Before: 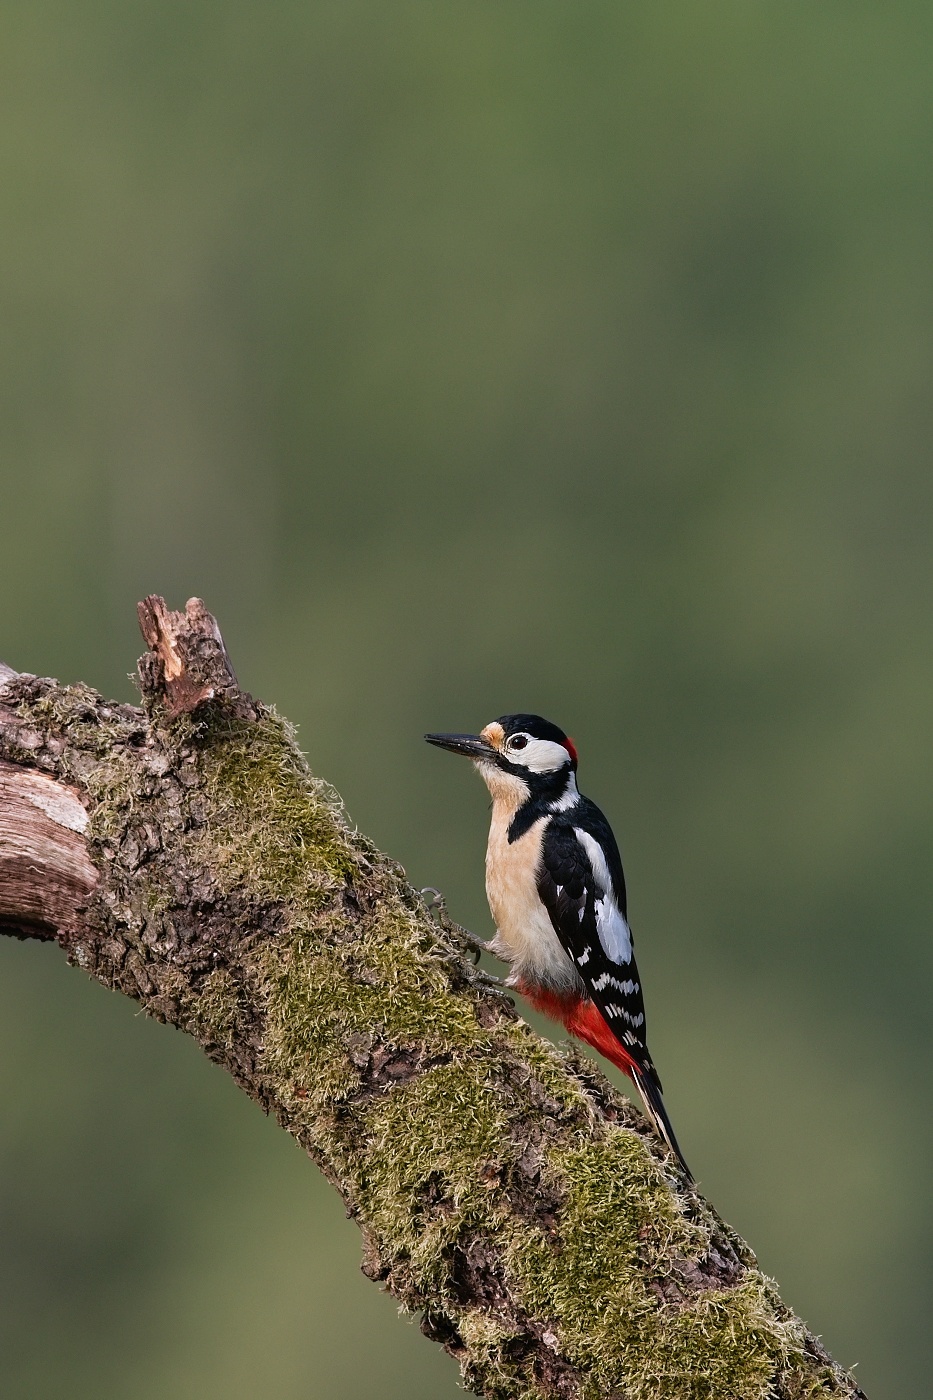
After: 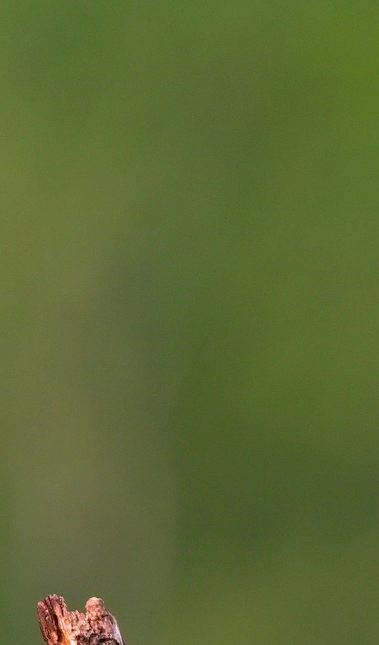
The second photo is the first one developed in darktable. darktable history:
crop and rotate: left 10.93%, top 0.061%, right 48.375%, bottom 53.84%
color zones: curves: ch1 [(0.25, 0.61) (0.75, 0.248)]
contrast brightness saturation: saturation 0.484
local contrast: on, module defaults
